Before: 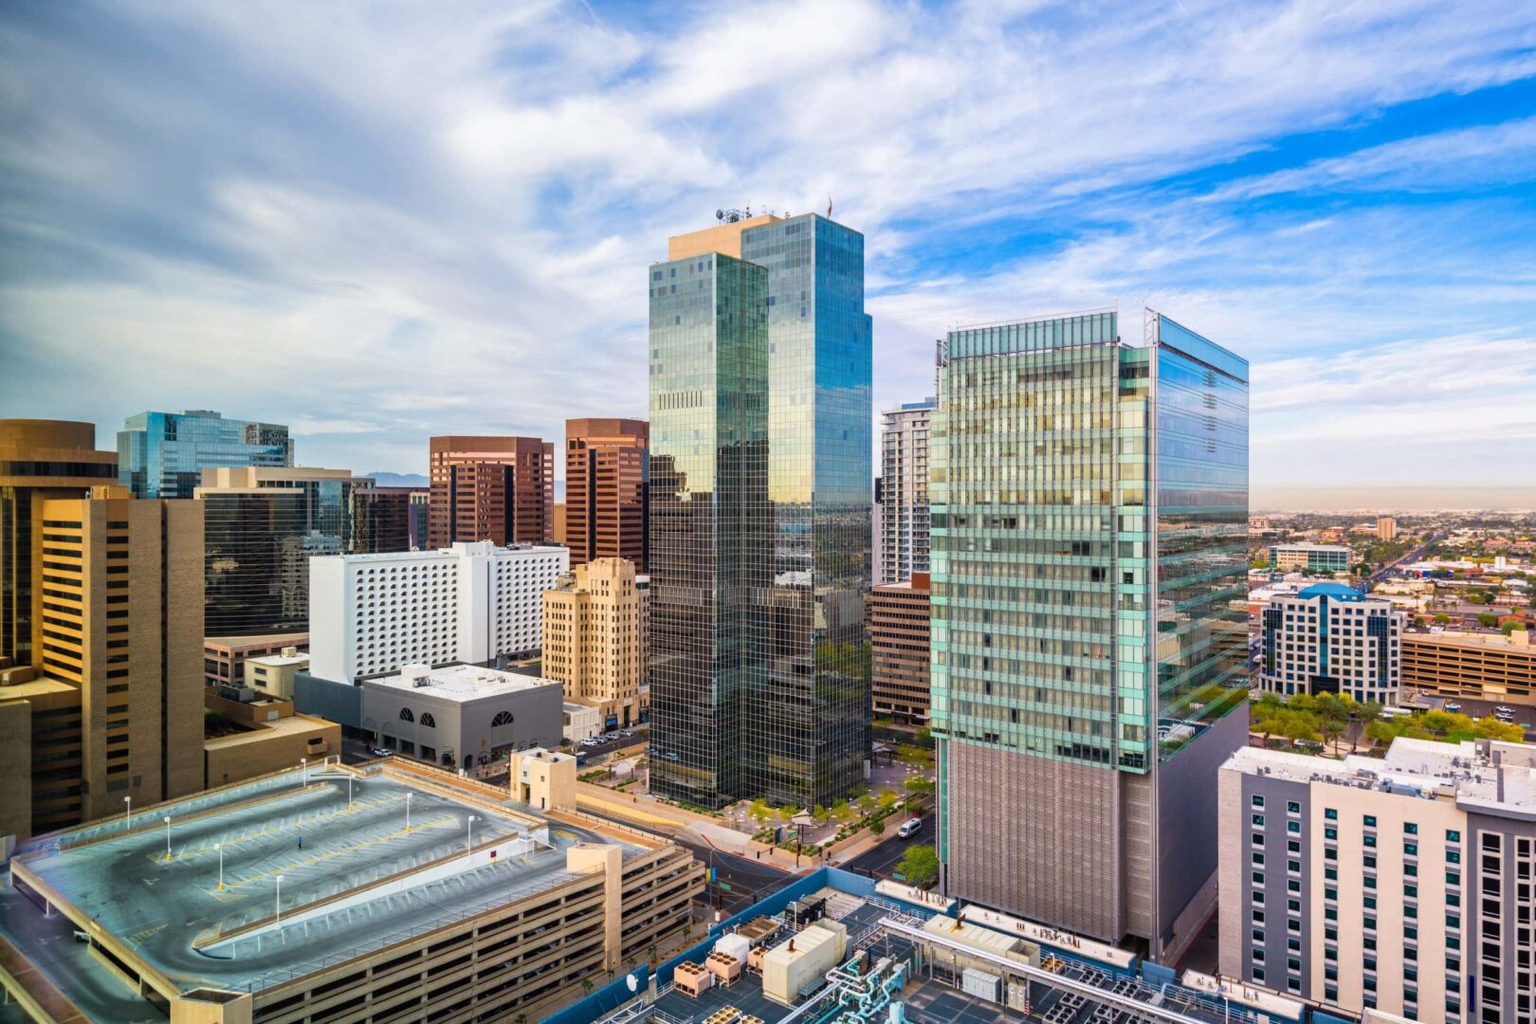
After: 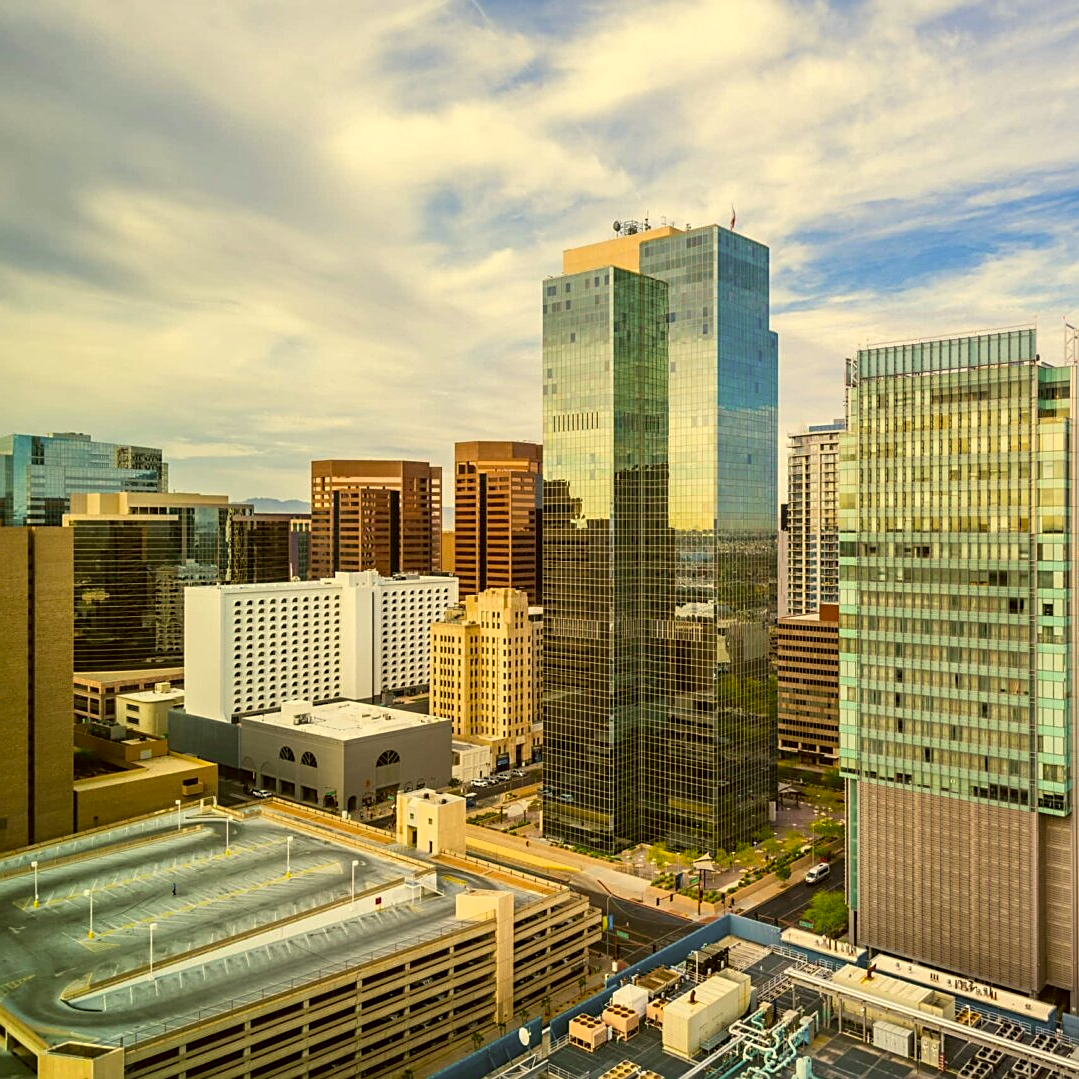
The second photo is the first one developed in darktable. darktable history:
sharpen: on, module defaults
crop and rotate: left 8.786%, right 24.548%
color correction: highlights a* 0.162, highlights b* 29.53, shadows a* -0.162, shadows b* 21.09
